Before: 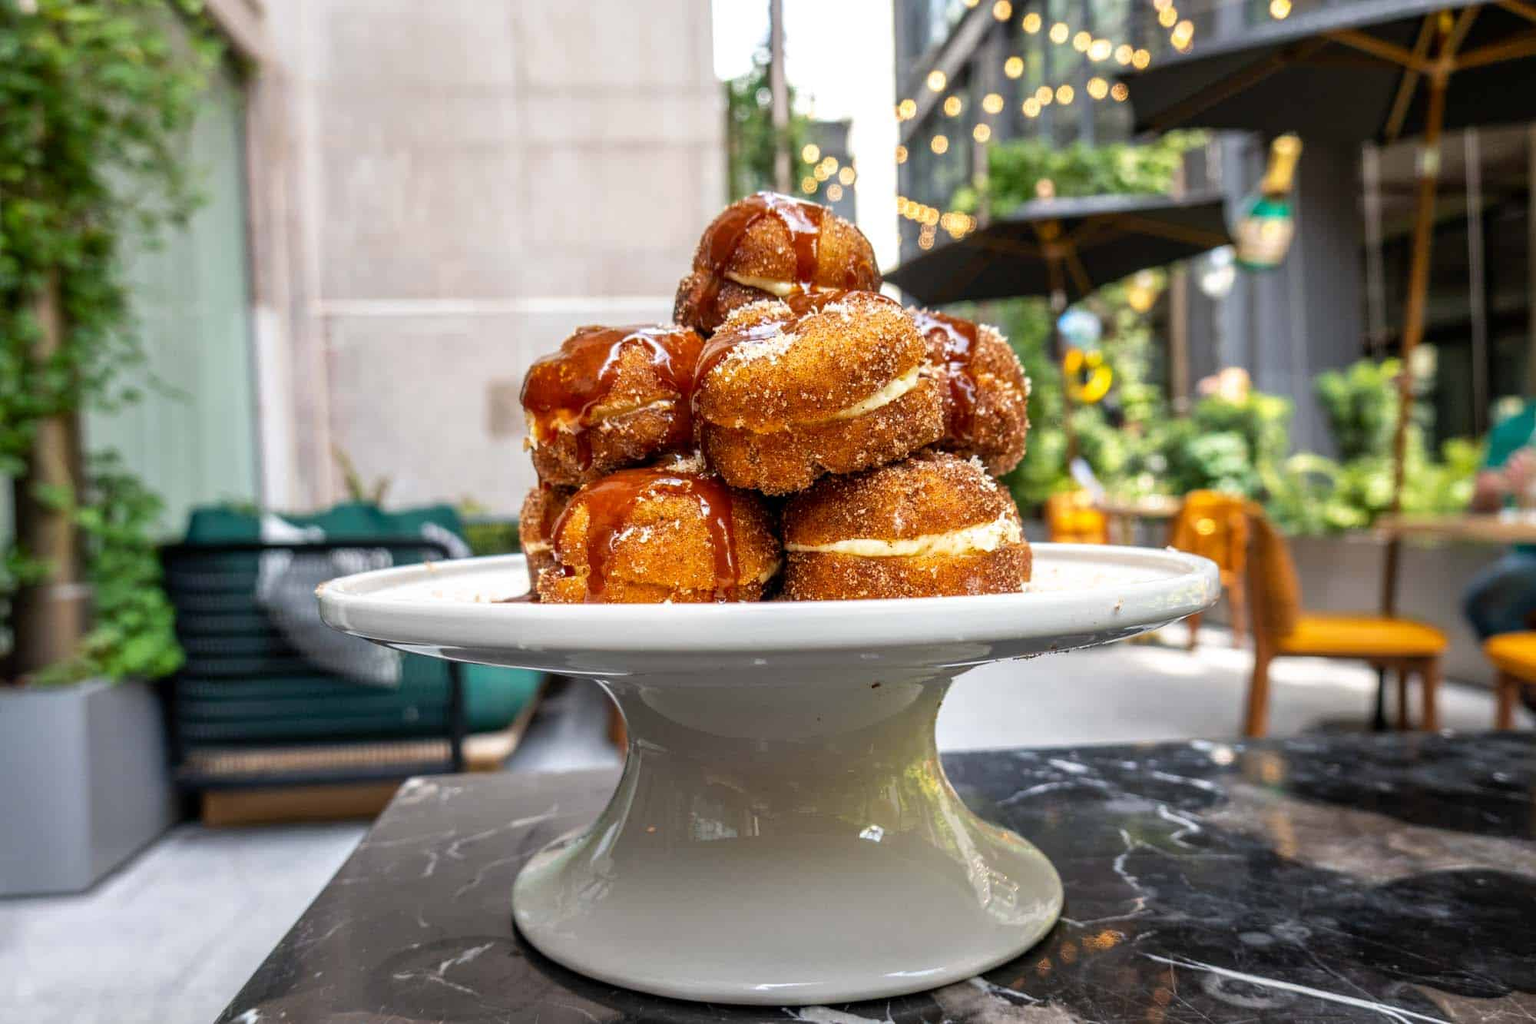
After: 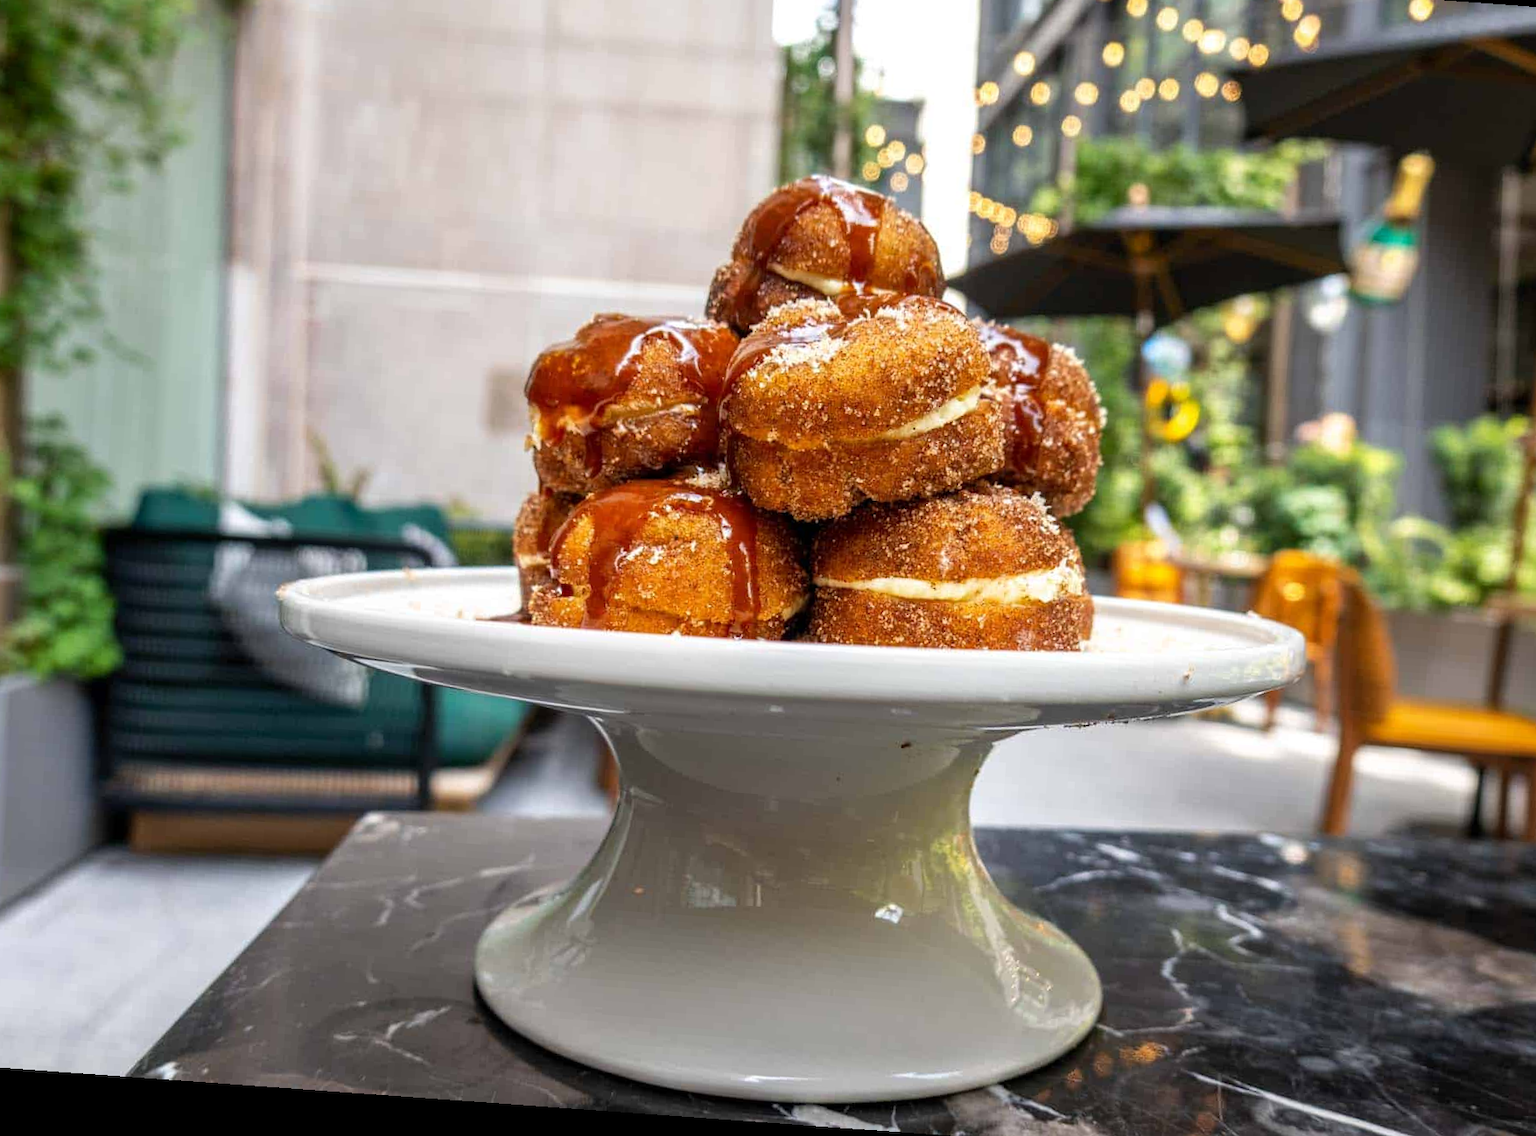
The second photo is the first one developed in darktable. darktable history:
crop: left 6.446%, top 8.188%, right 9.538%, bottom 3.548%
rotate and perspective: rotation 4.1°, automatic cropping off
